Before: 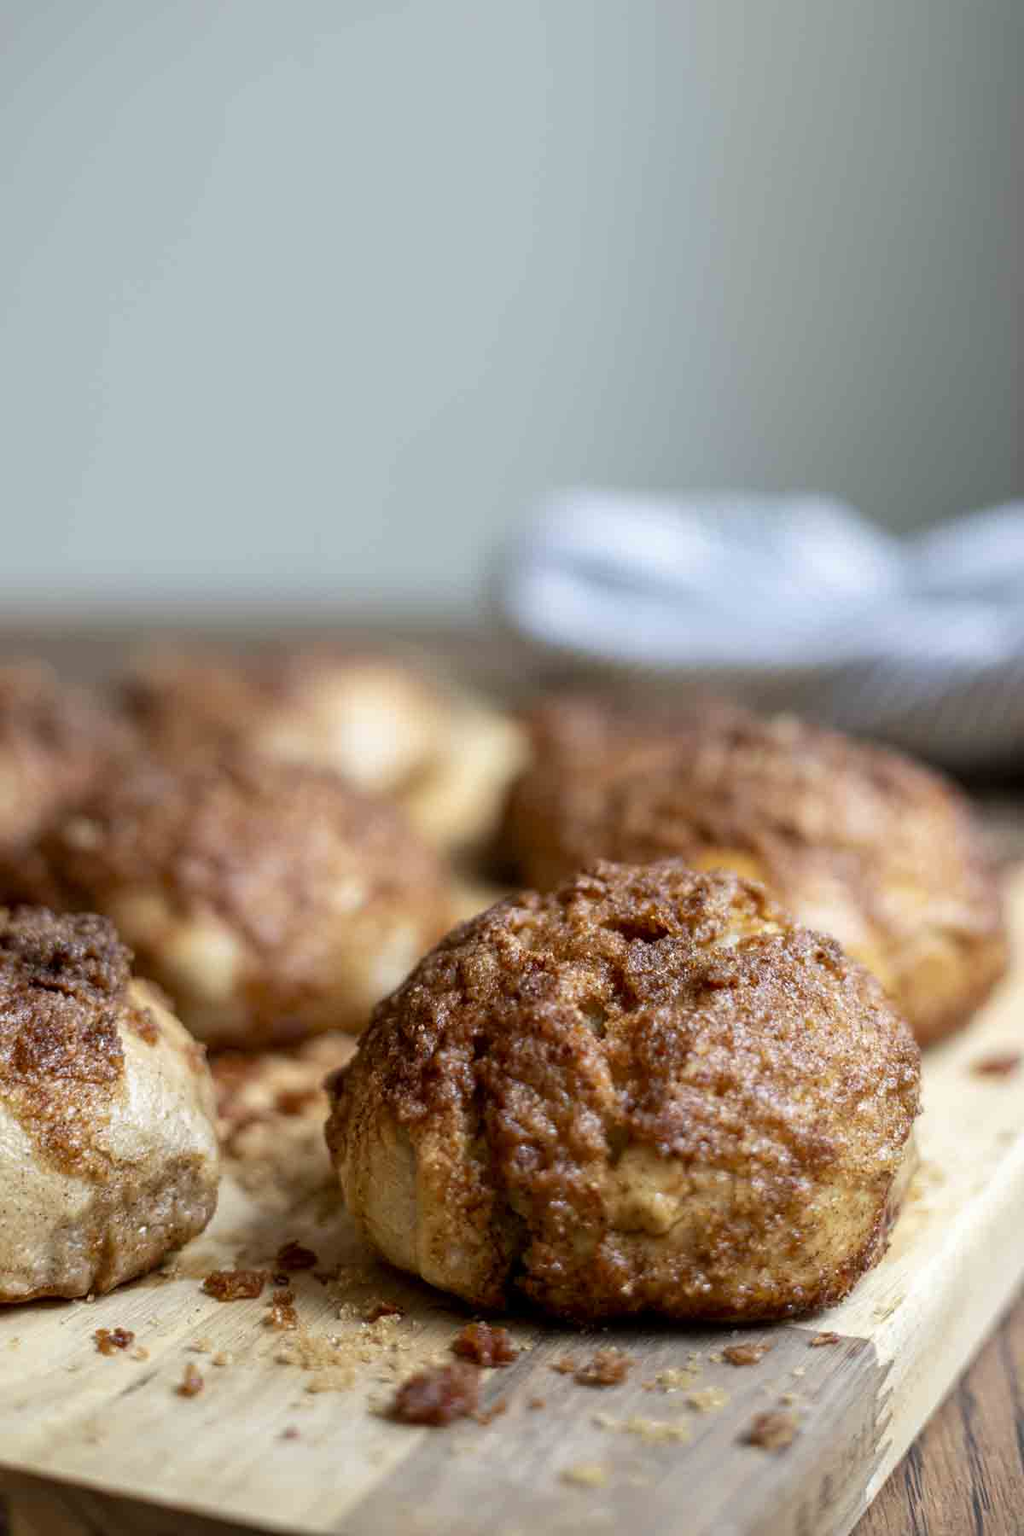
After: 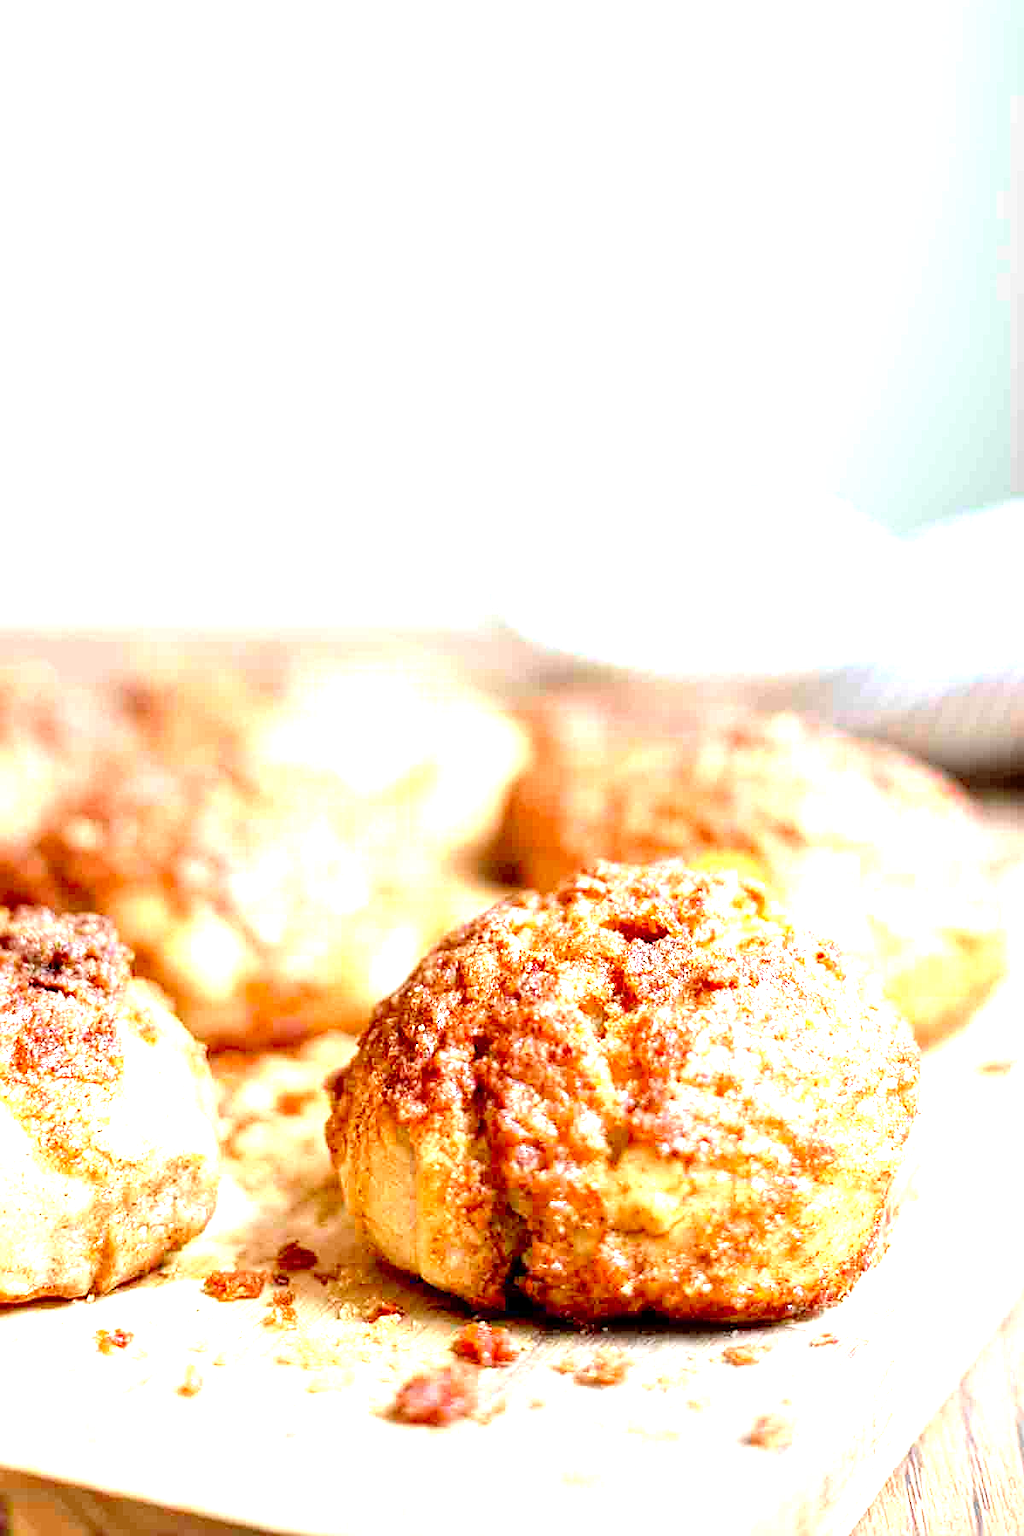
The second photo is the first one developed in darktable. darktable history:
levels: levels [0, 0.43, 0.984]
sharpen: on, module defaults
exposure: exposure 2.25 EV, compensate highlight preservation false
